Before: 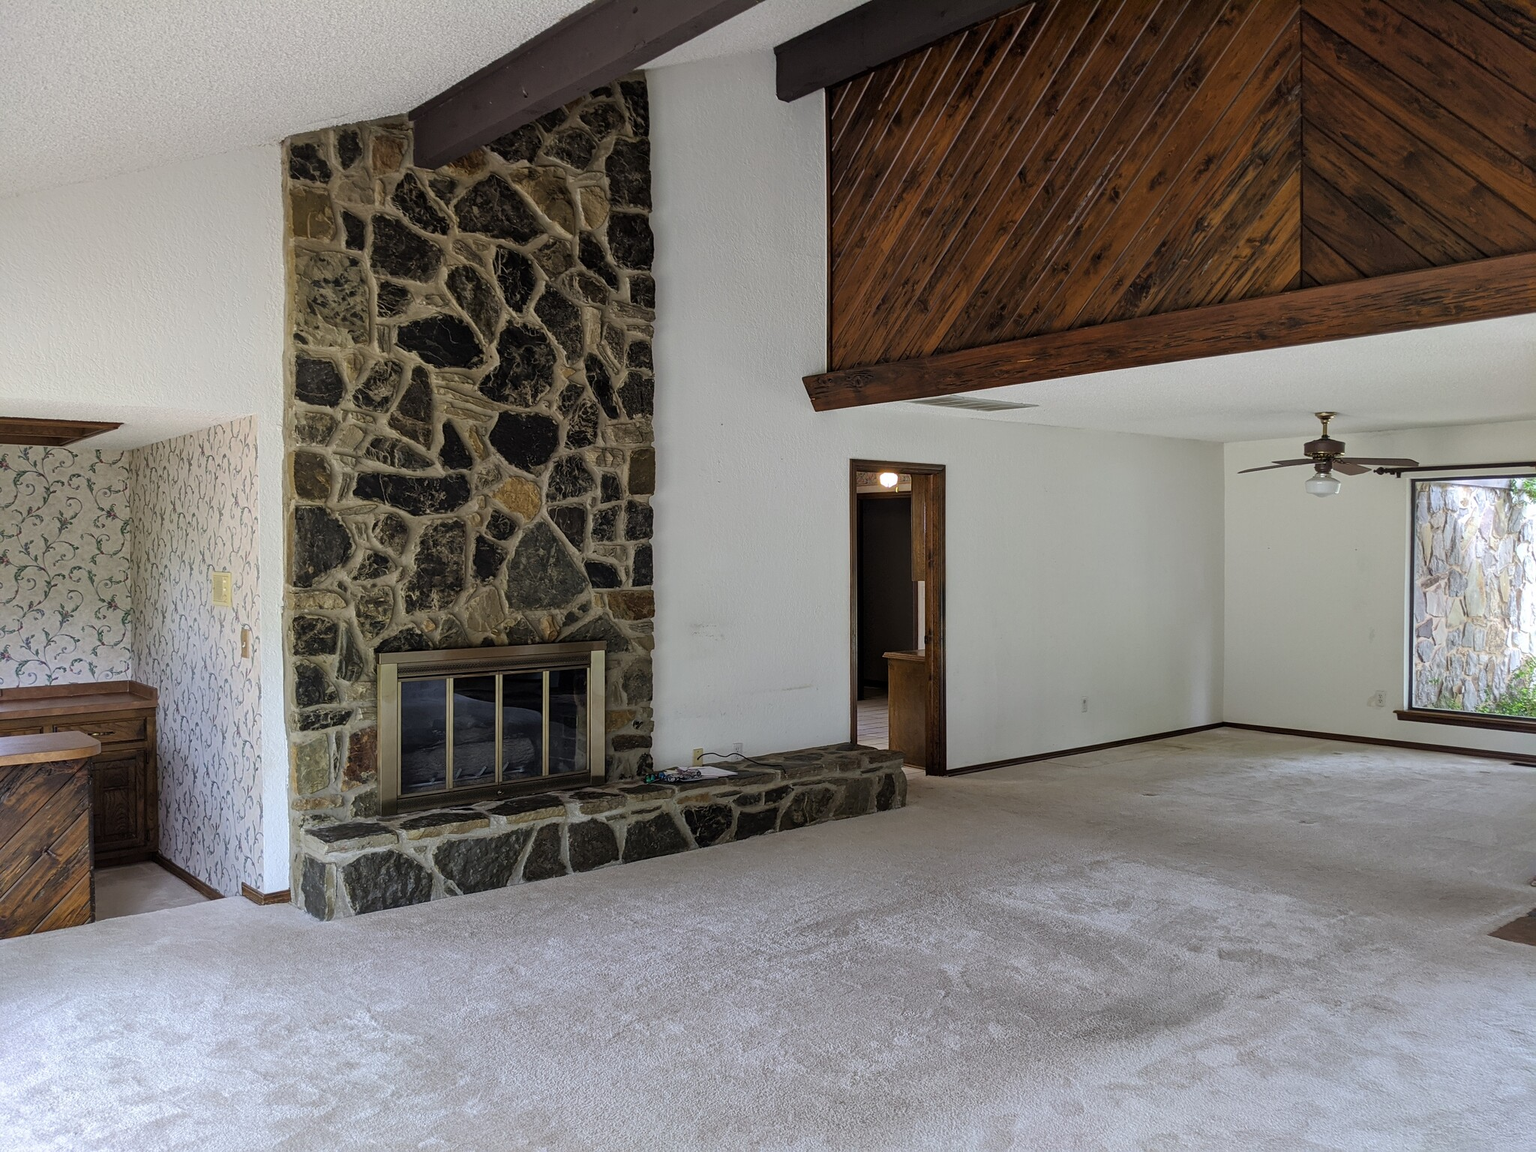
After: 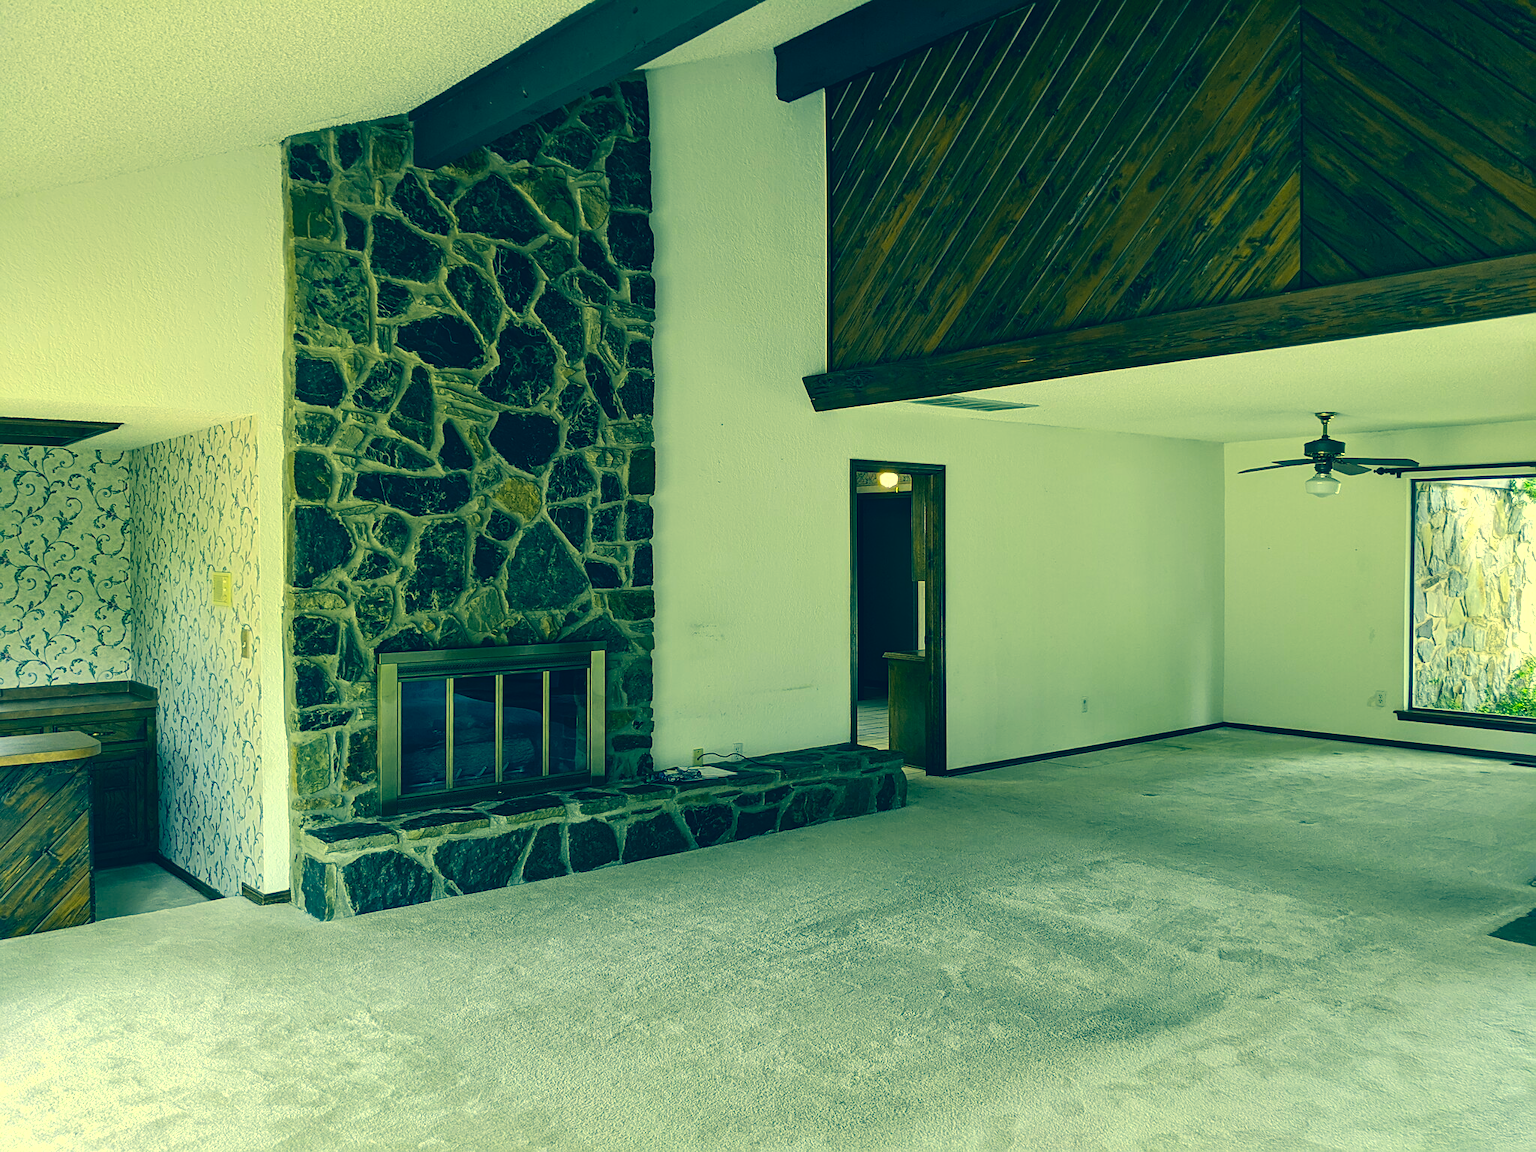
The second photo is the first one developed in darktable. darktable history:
tone equalizer: -8 EV -0.759 EV, -7 EV -0.71 EV, -6 EV -0.604 EV, -5 EV -0.405 EV, -3 EV 0.376 EV, -2 EV 0.6 EV, -1 EV 0.687 EV, +0 EV 0.762 EV, edges refinement/feathering 500, mask exposure compensation -1.57 EV, preserve details no
color balance rgb: highlights gain › chroma 1.42%, highlights gain › hue 50.84°, perceptual saturation grading › global saturation 17.511%, contrast -10.321%
color correction: highlights a* -15.4, highlights b* 39.82, shadows a* -39.59, shadows b* -25.54
sharpen: amount 0.214
